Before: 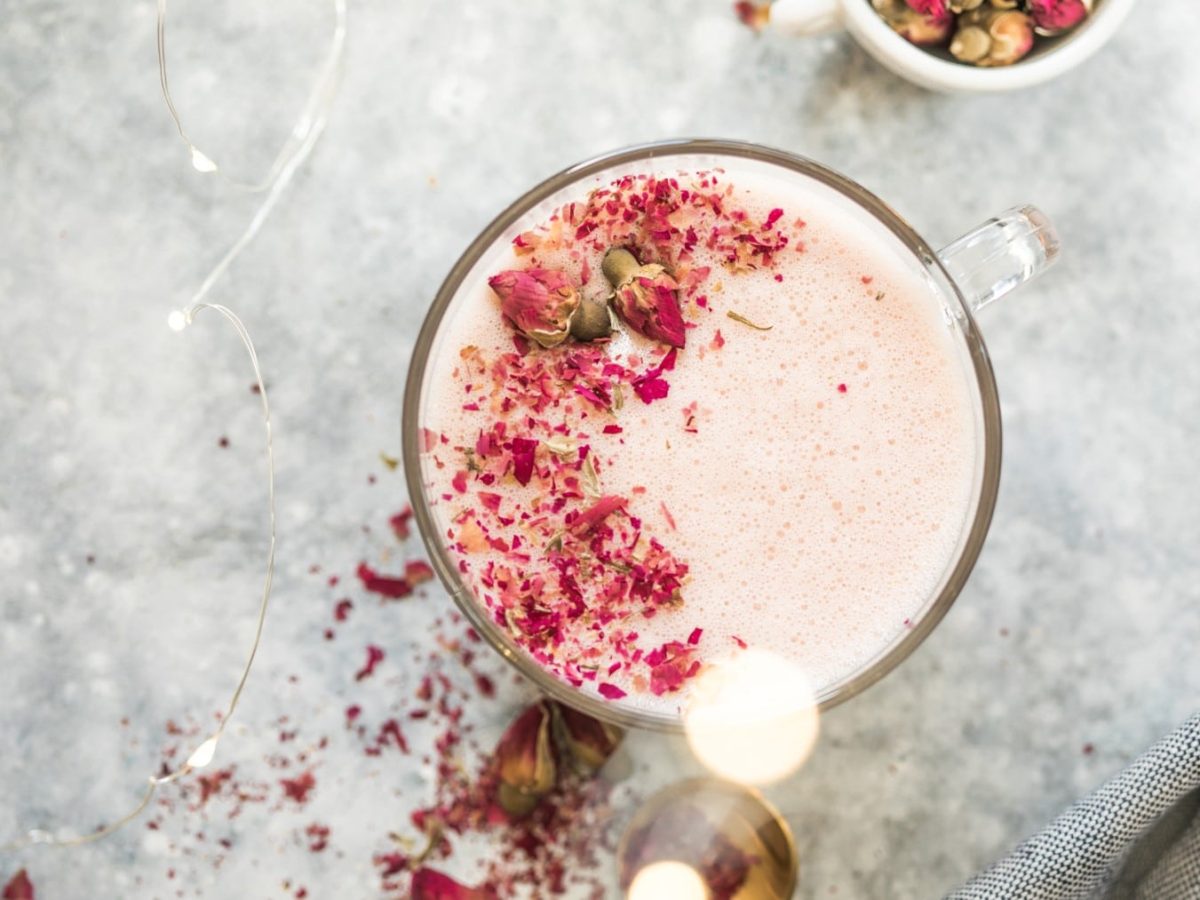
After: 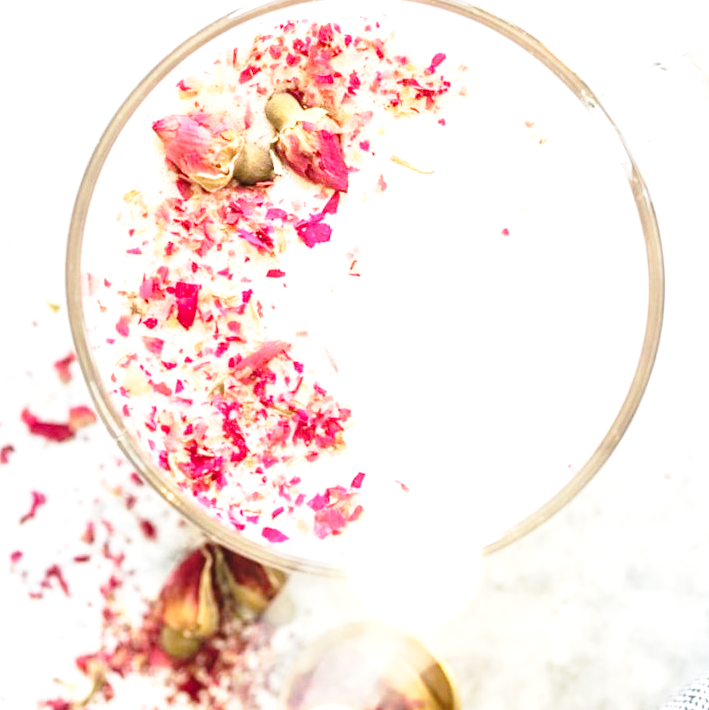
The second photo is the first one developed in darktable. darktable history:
exposure: exposure 0.998 EV, compensate exposure bias true, compensate highlight preservation false
crop and rotate: left 28.115%, top 17.412%, right 12.724%, bottom 3.695%
base curve: curves: ch0 [(0, 0) (0.028, 0.03) (0.121, 0.232) (0.46, 0.748) (0.859, 0.968) (1, 1)], preserve colors none
